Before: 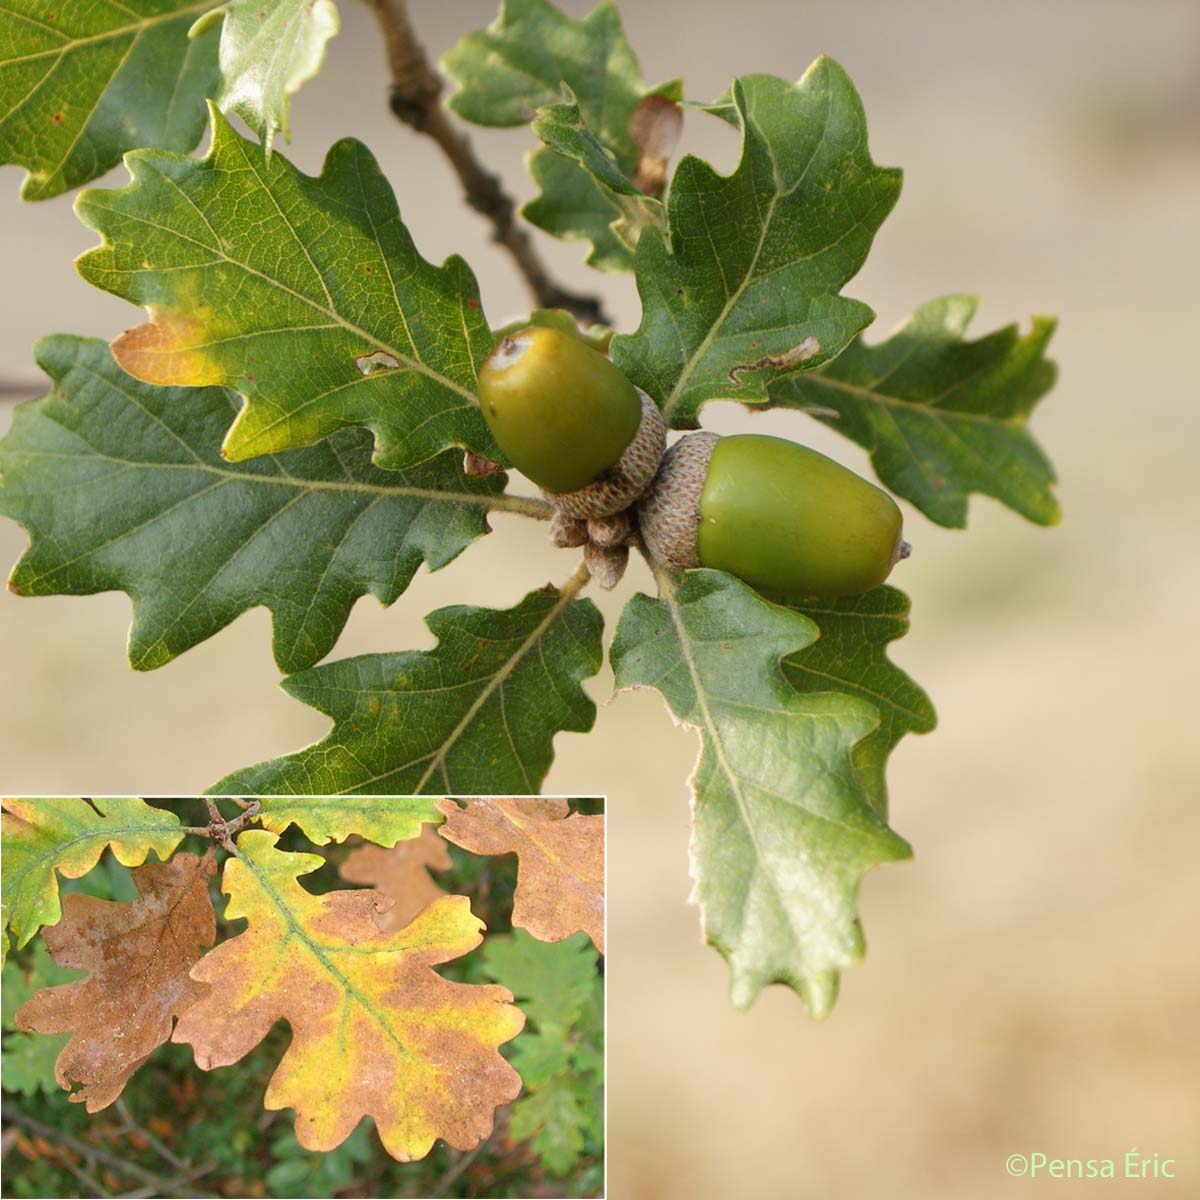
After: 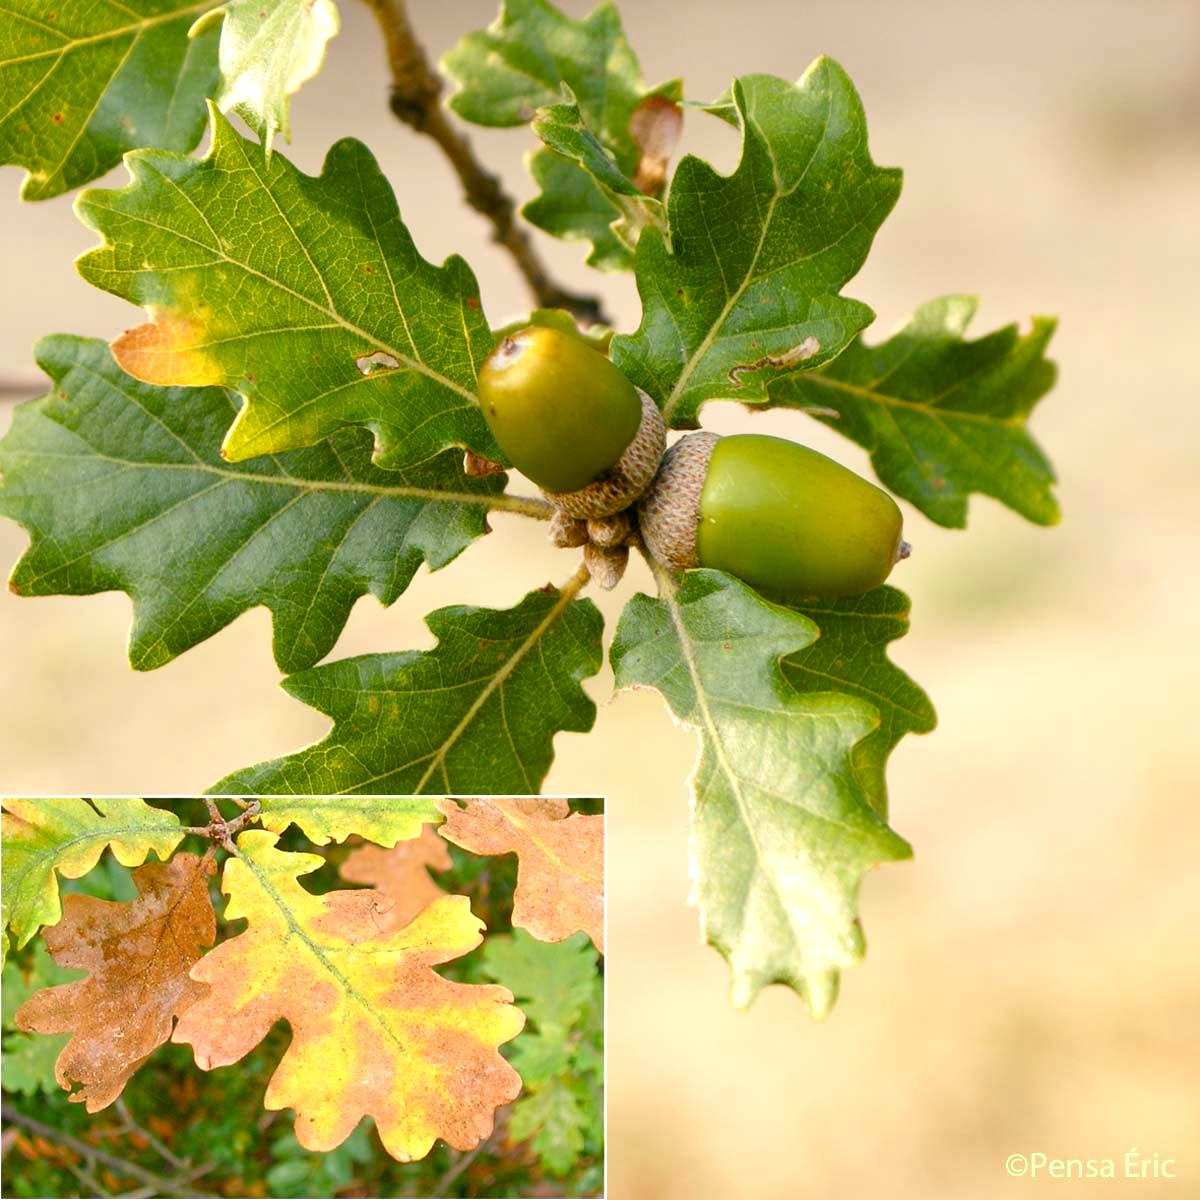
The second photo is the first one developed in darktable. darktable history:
color balance rgb: shadows lift › chroma 1%, shadows lift › hue 240.84°, highlights gain › chroma 2%, highlights gain › hue 73.2°, global offset › luminance -0.5%, perceptual saturation grading › global saturation 20%, perceptual saturation grading › highlights -25%, perceptual saturation grading › shadows 50%, global vibrance 15%
exposure: black level correction 0, exposure 0.5 EV, compensate highlight preservation false
